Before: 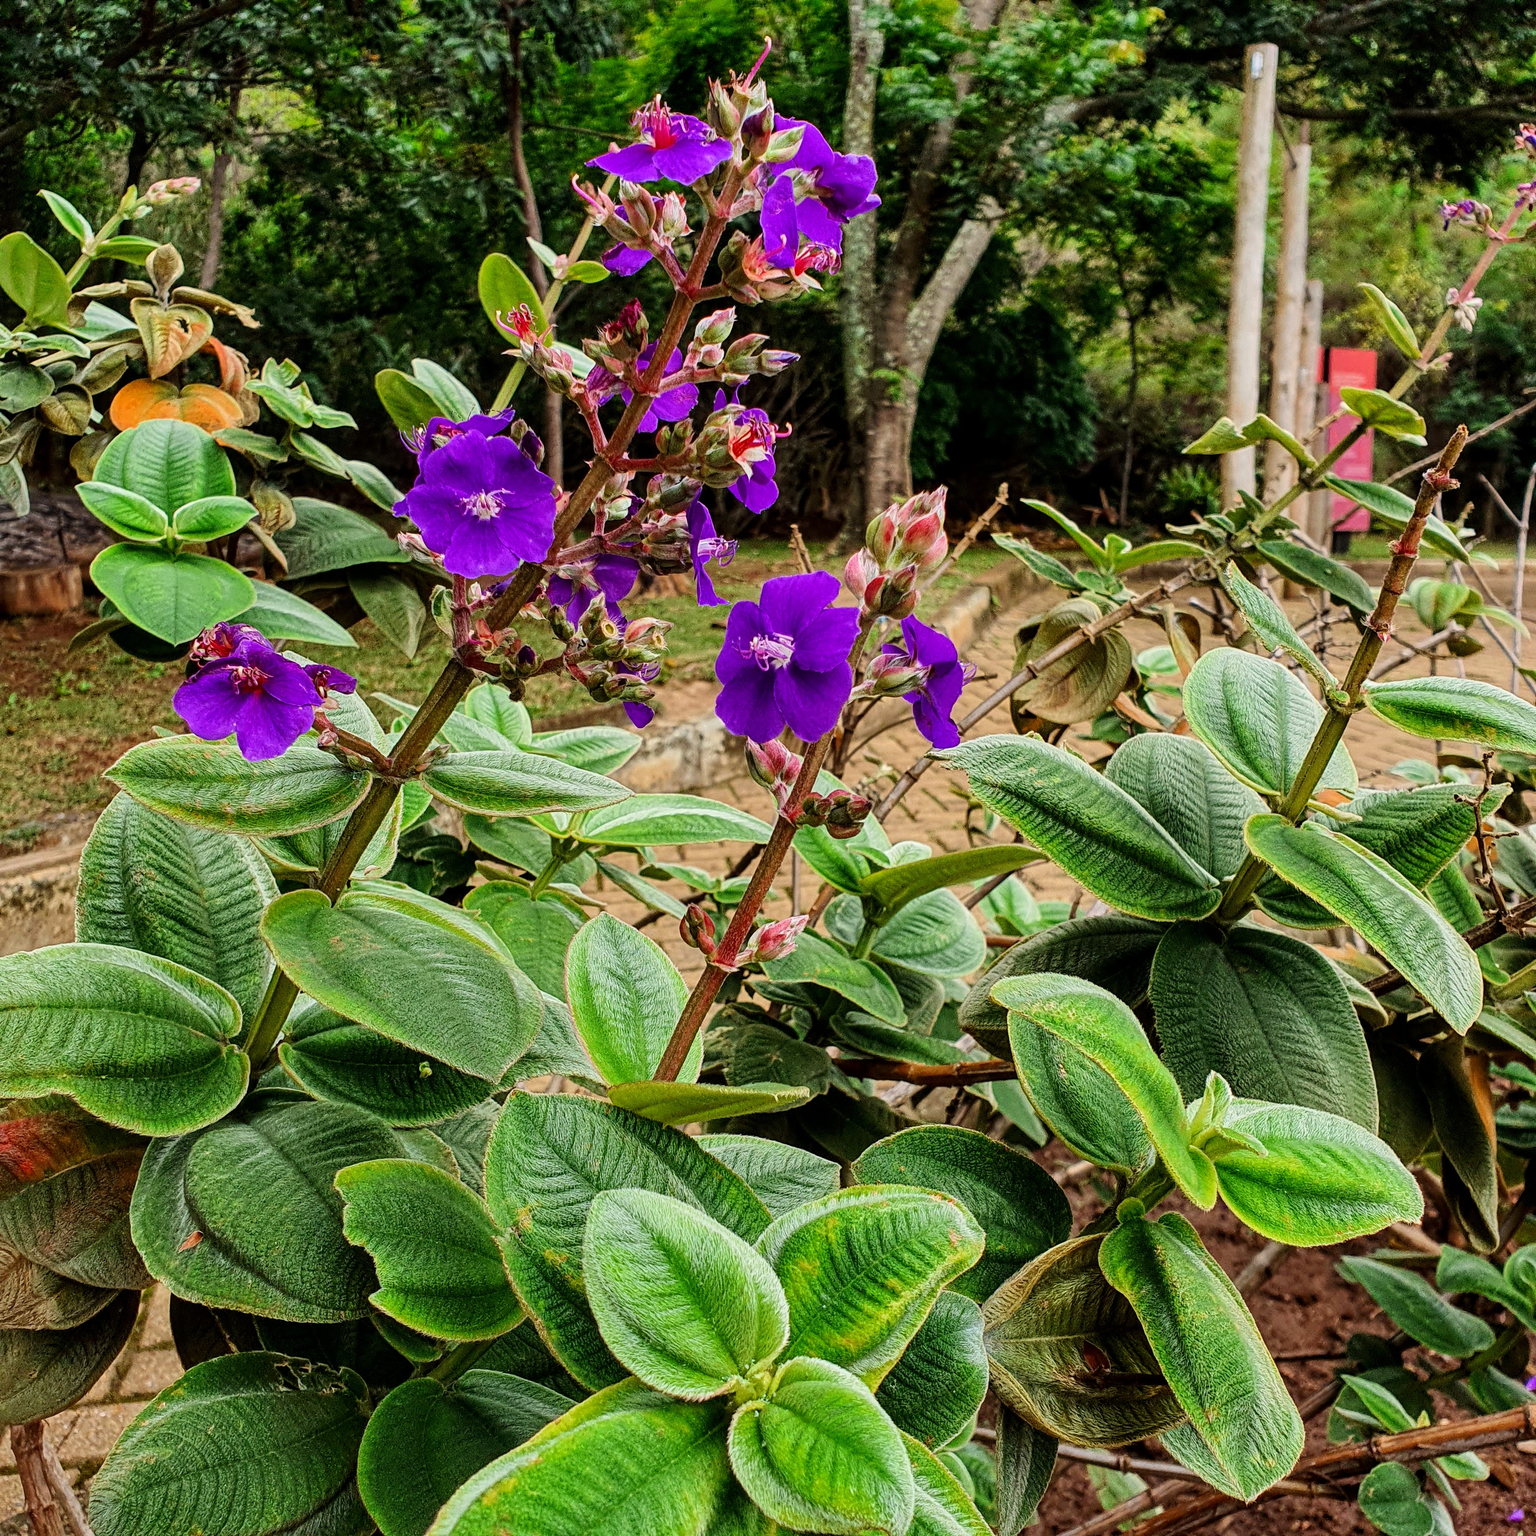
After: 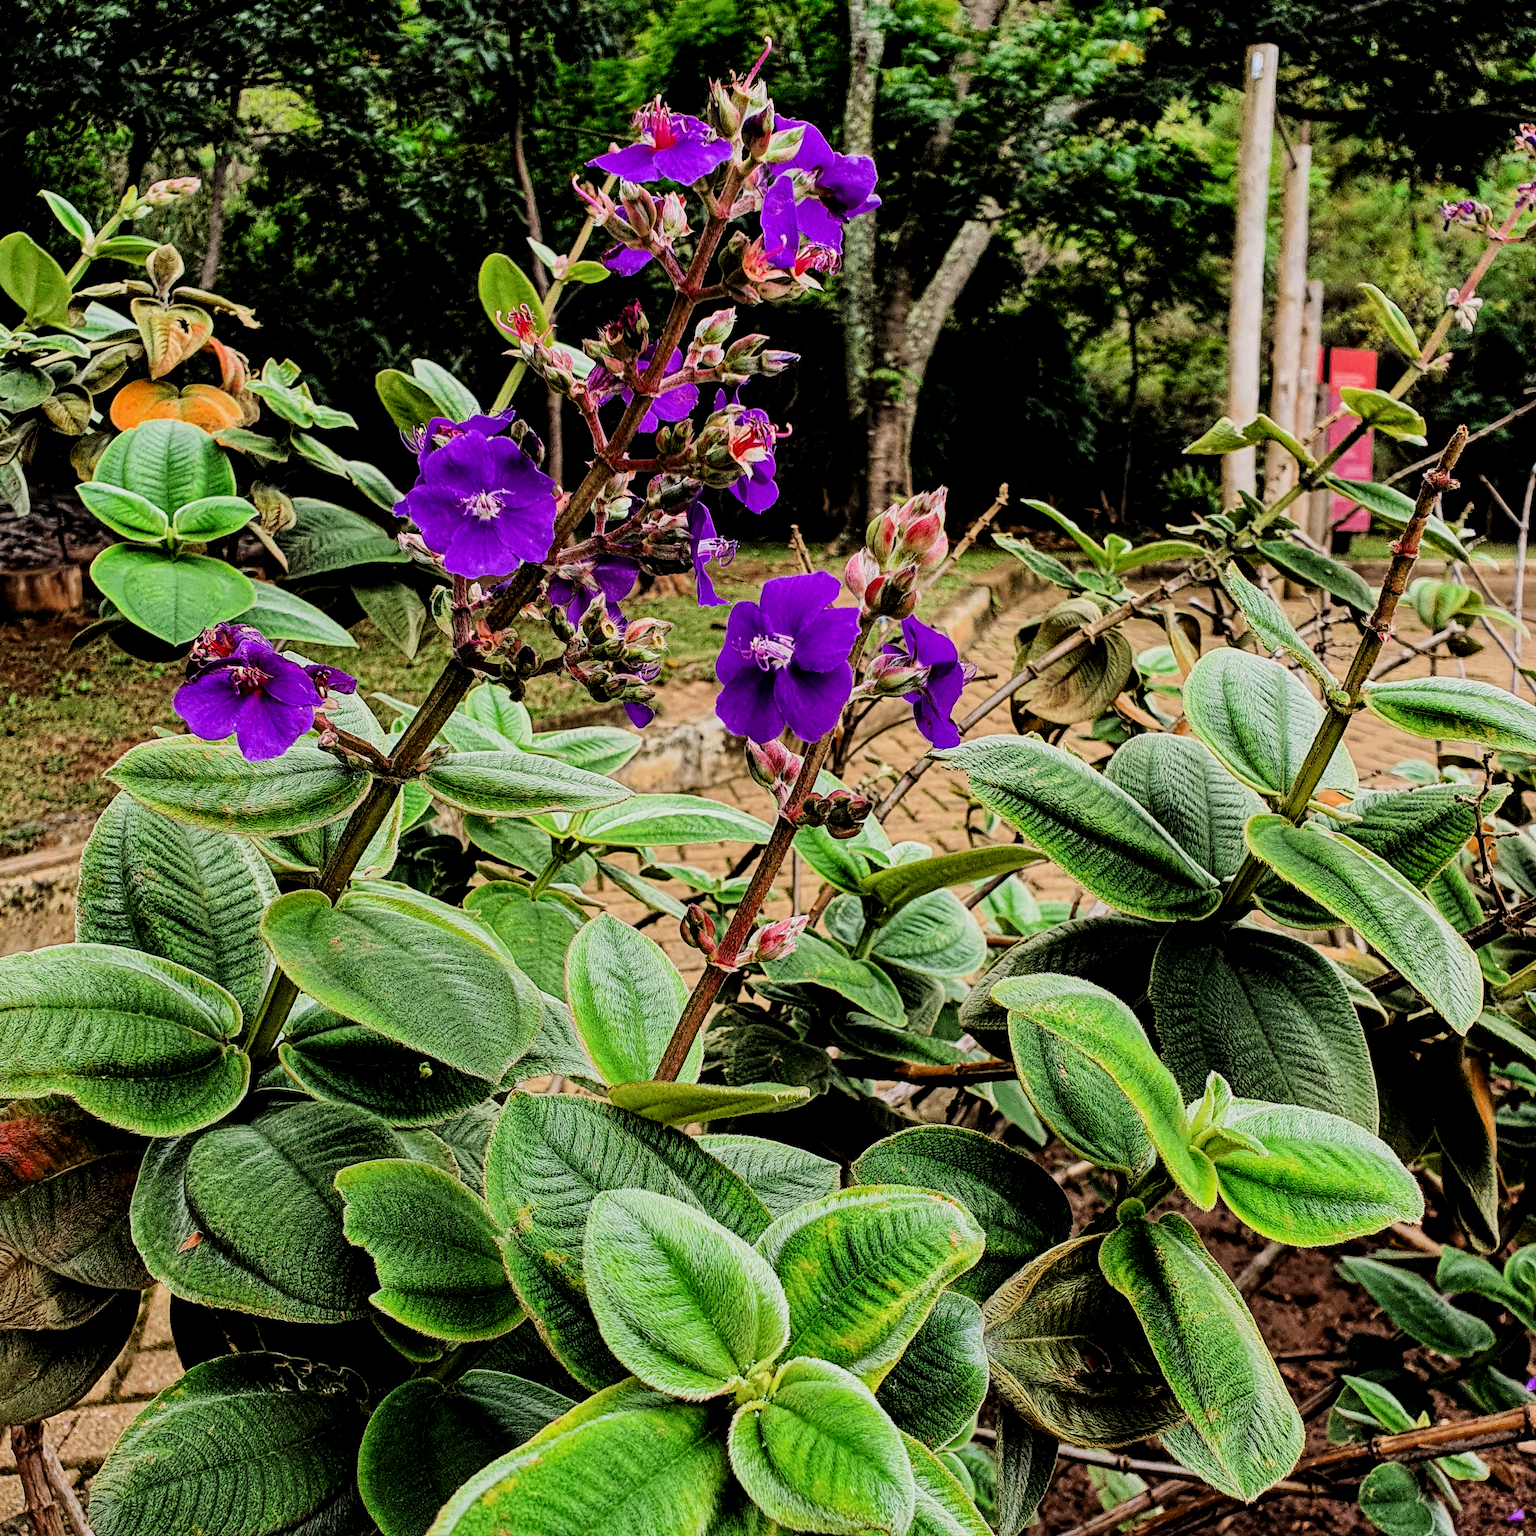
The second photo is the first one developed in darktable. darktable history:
local contrast: highlights 100%, shadows 100%, detail 120%, midtone range 0.2
haze removal: compatibility mode true, adaptive false
filmic rgb: black relative exposure -5 EV, hardness 2.88, contrast 1.4, highlights saturation mix -30%
